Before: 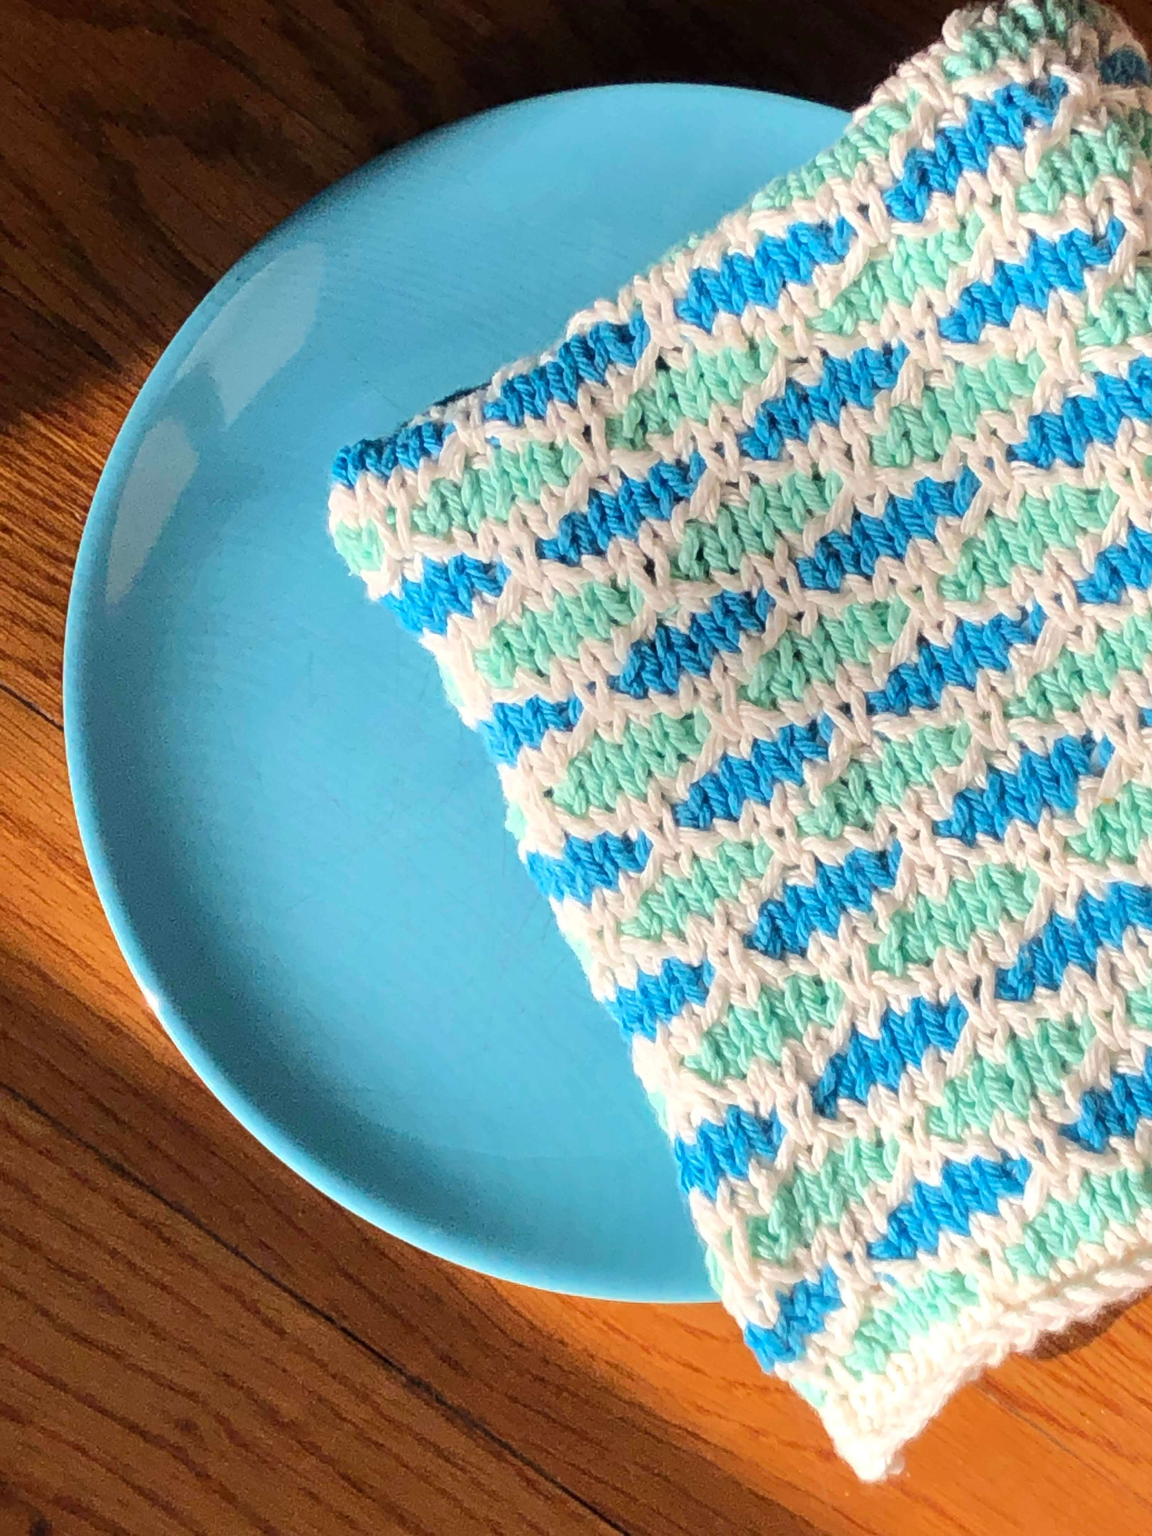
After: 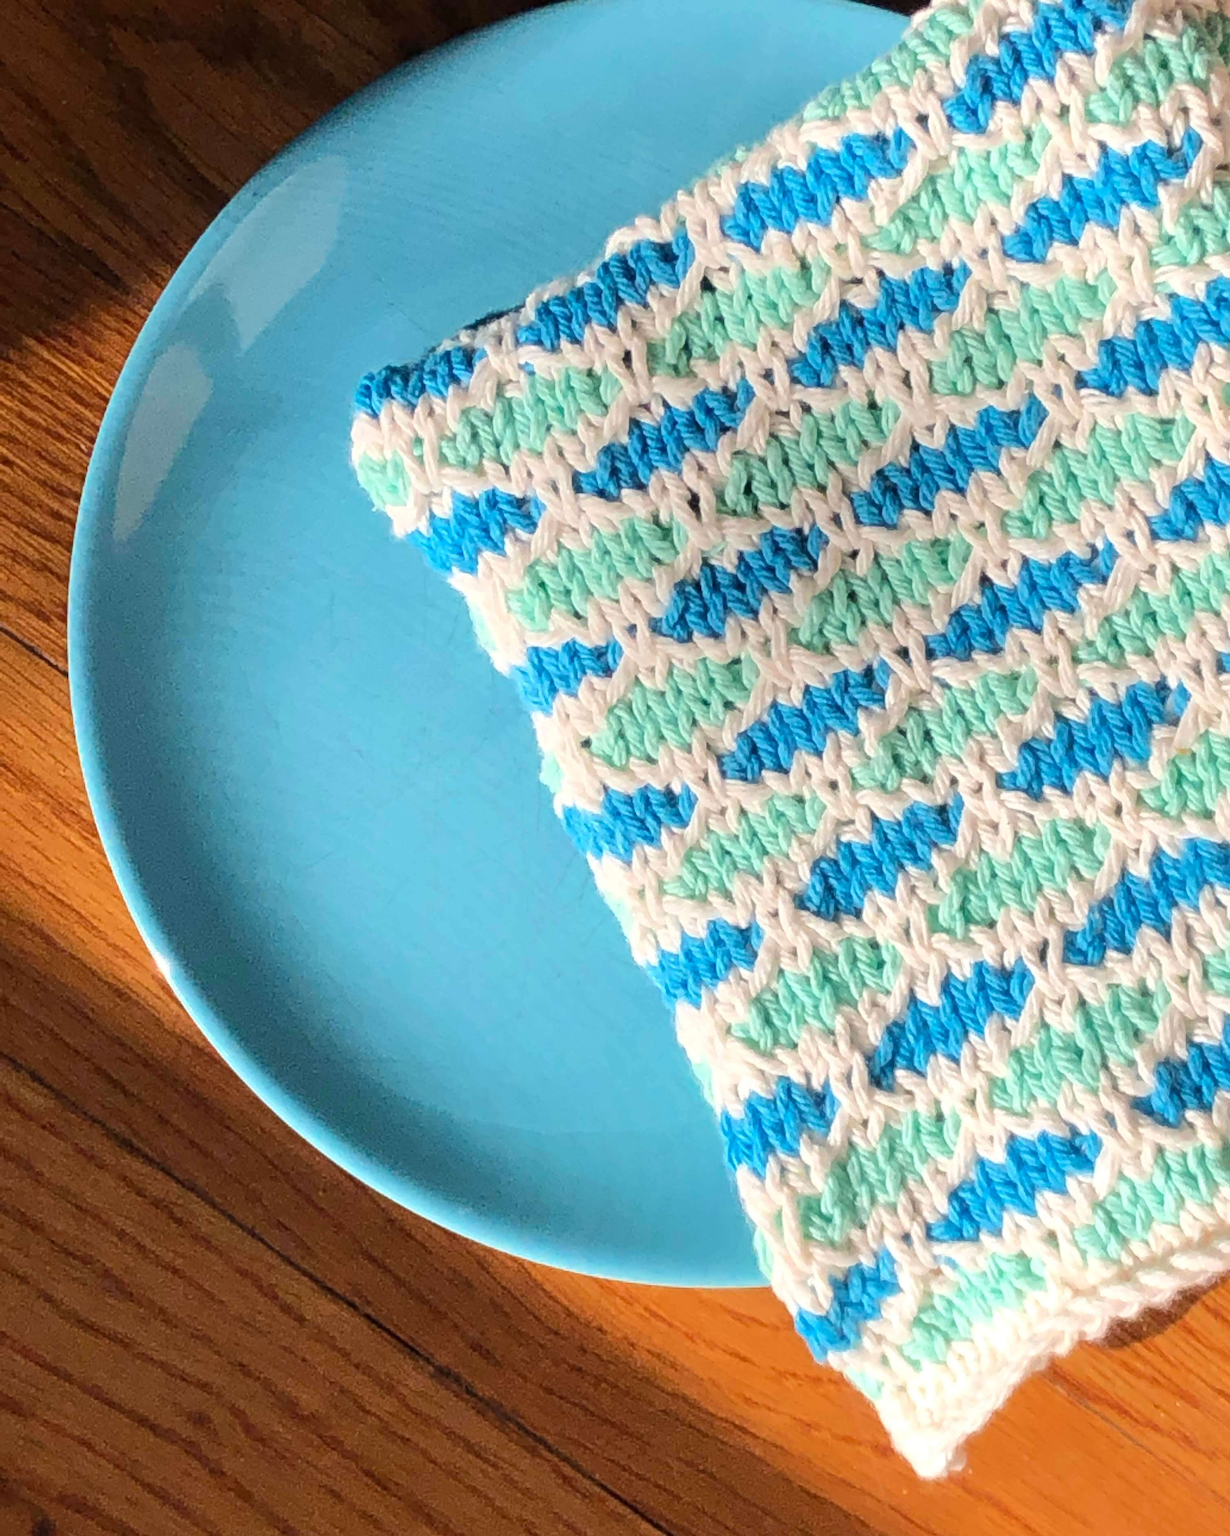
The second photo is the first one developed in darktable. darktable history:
crop and rotate: top 6.369%
